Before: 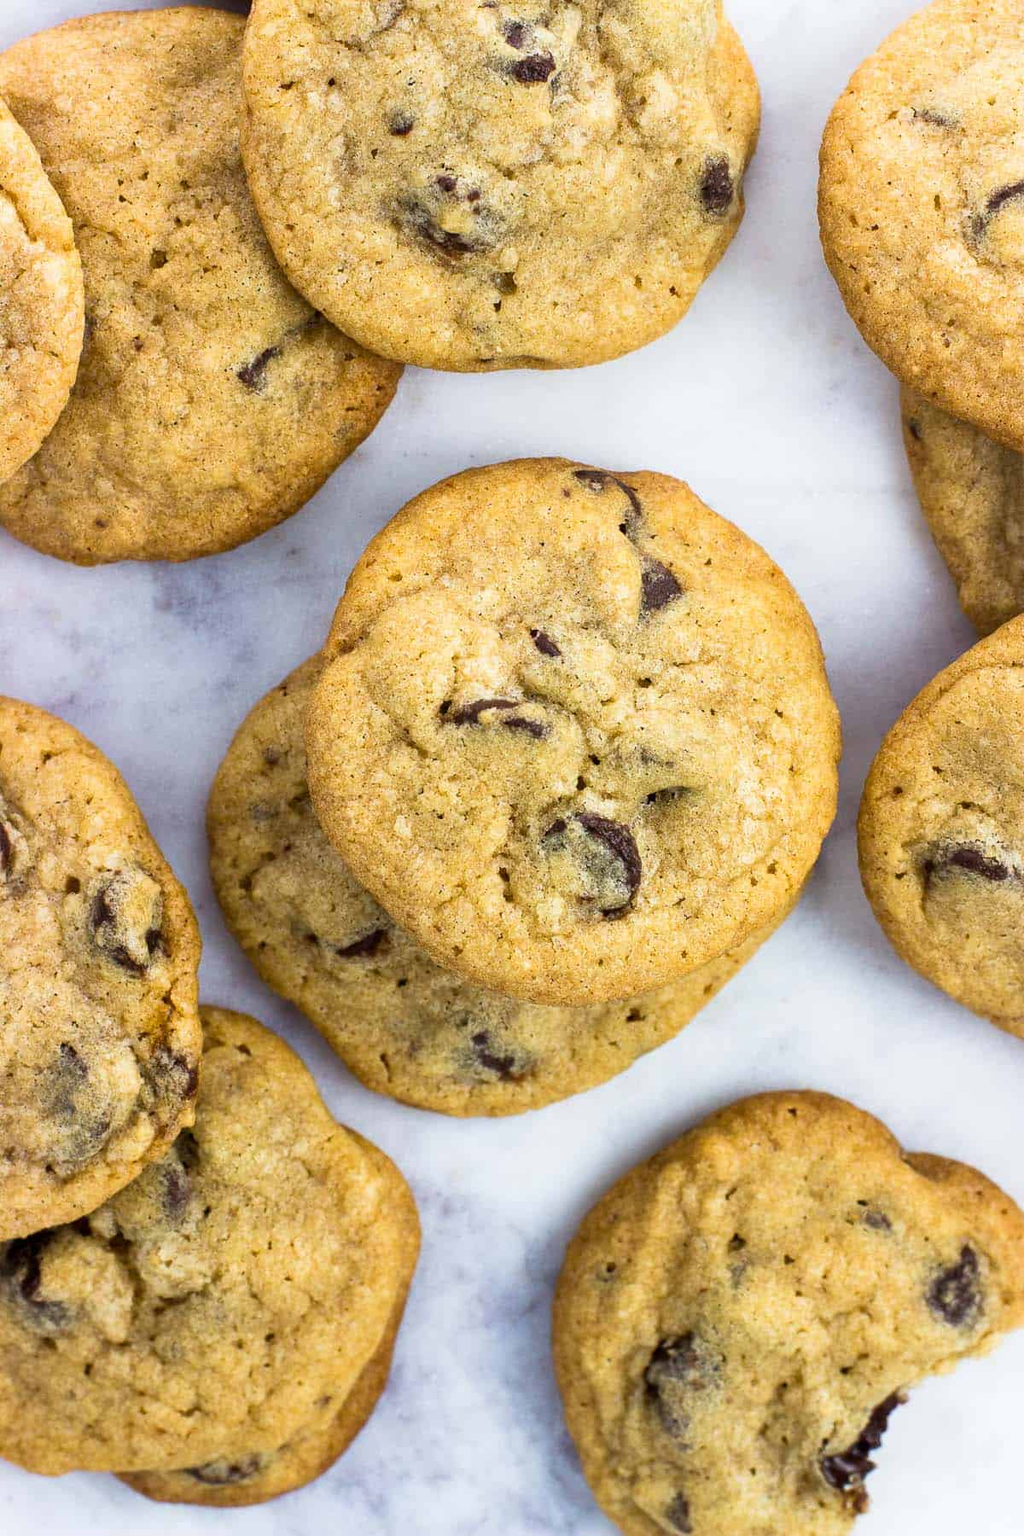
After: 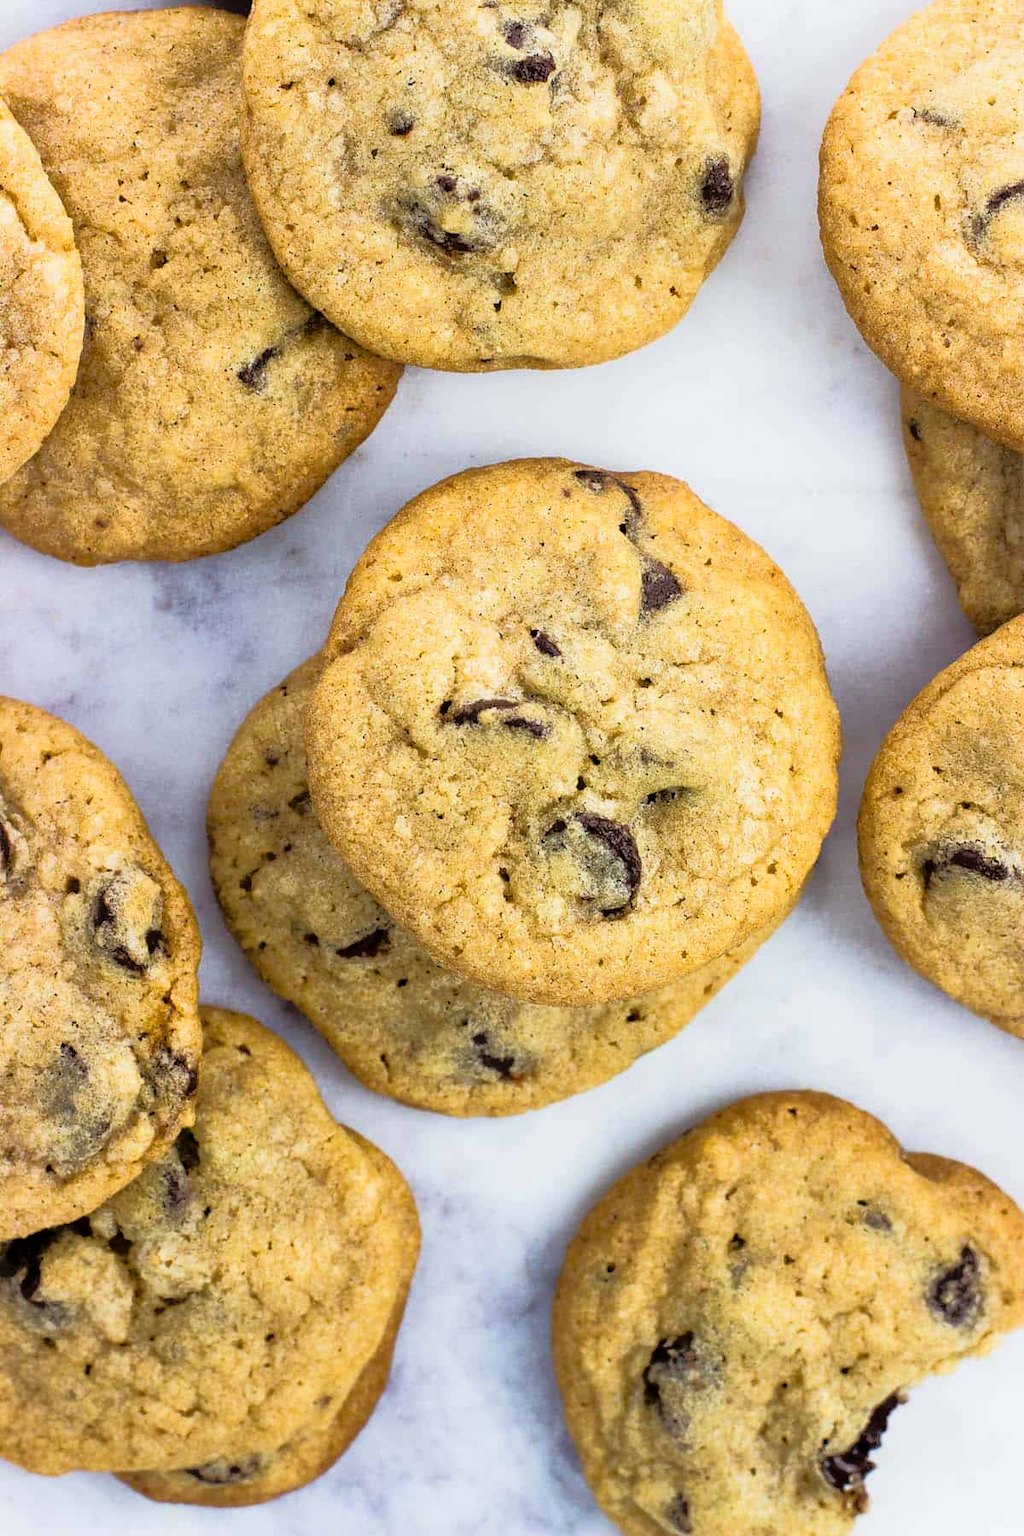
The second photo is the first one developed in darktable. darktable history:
tone equalizer: -8 EV -1.8 EV, -7 EV -1.14 EV, -6 EV -1.63 EV, edges refinement/feathering 500, mask exposure compensation -1.57 EV, preserve details no
